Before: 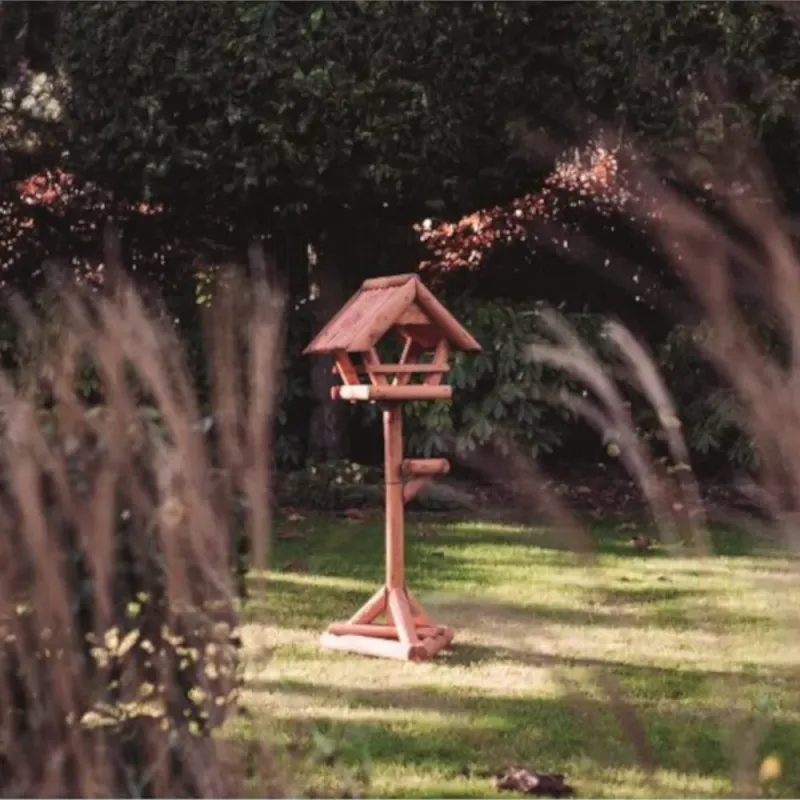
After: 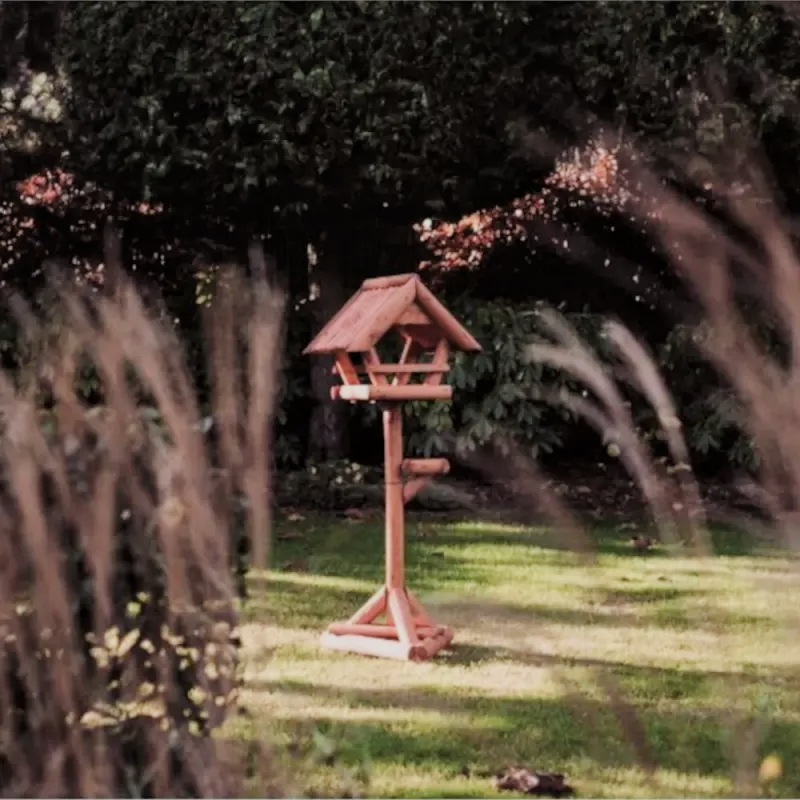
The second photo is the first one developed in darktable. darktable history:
filmic rgb: black relative exposure -7.65 EV, white relative exposure 4.56 EV, hardness 3.61
local contrast: mode bilateral grid, contrast 20, coarseness 50, detail 119%, midtone range 0.2
levels: levels [0, 0.48, 0.961]
